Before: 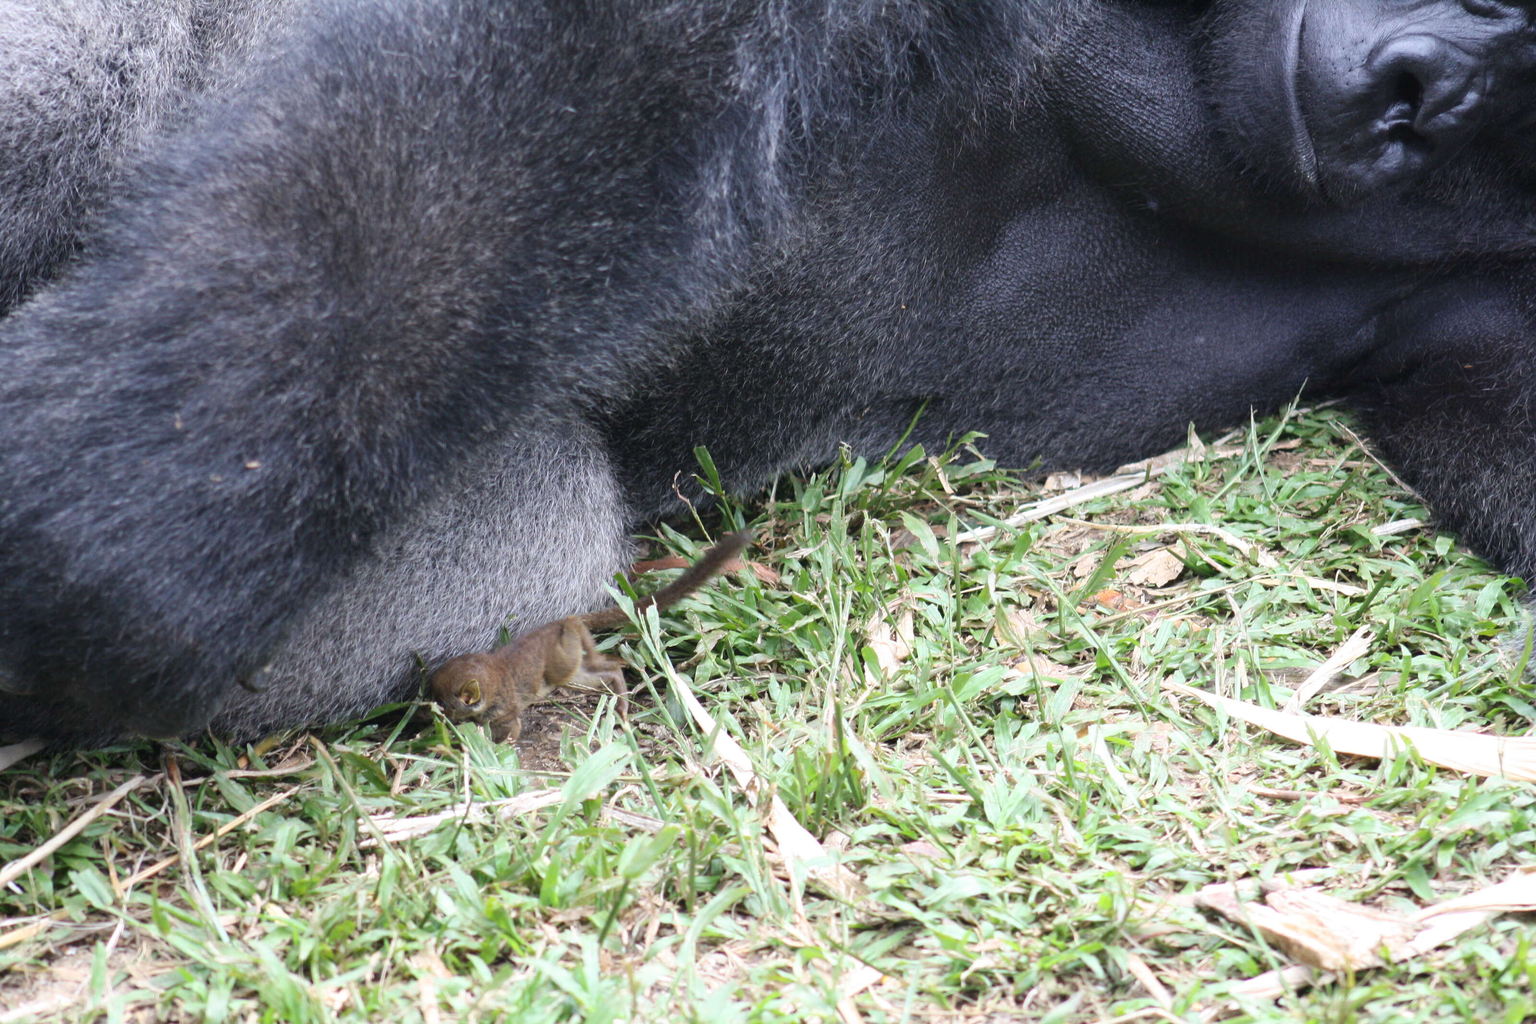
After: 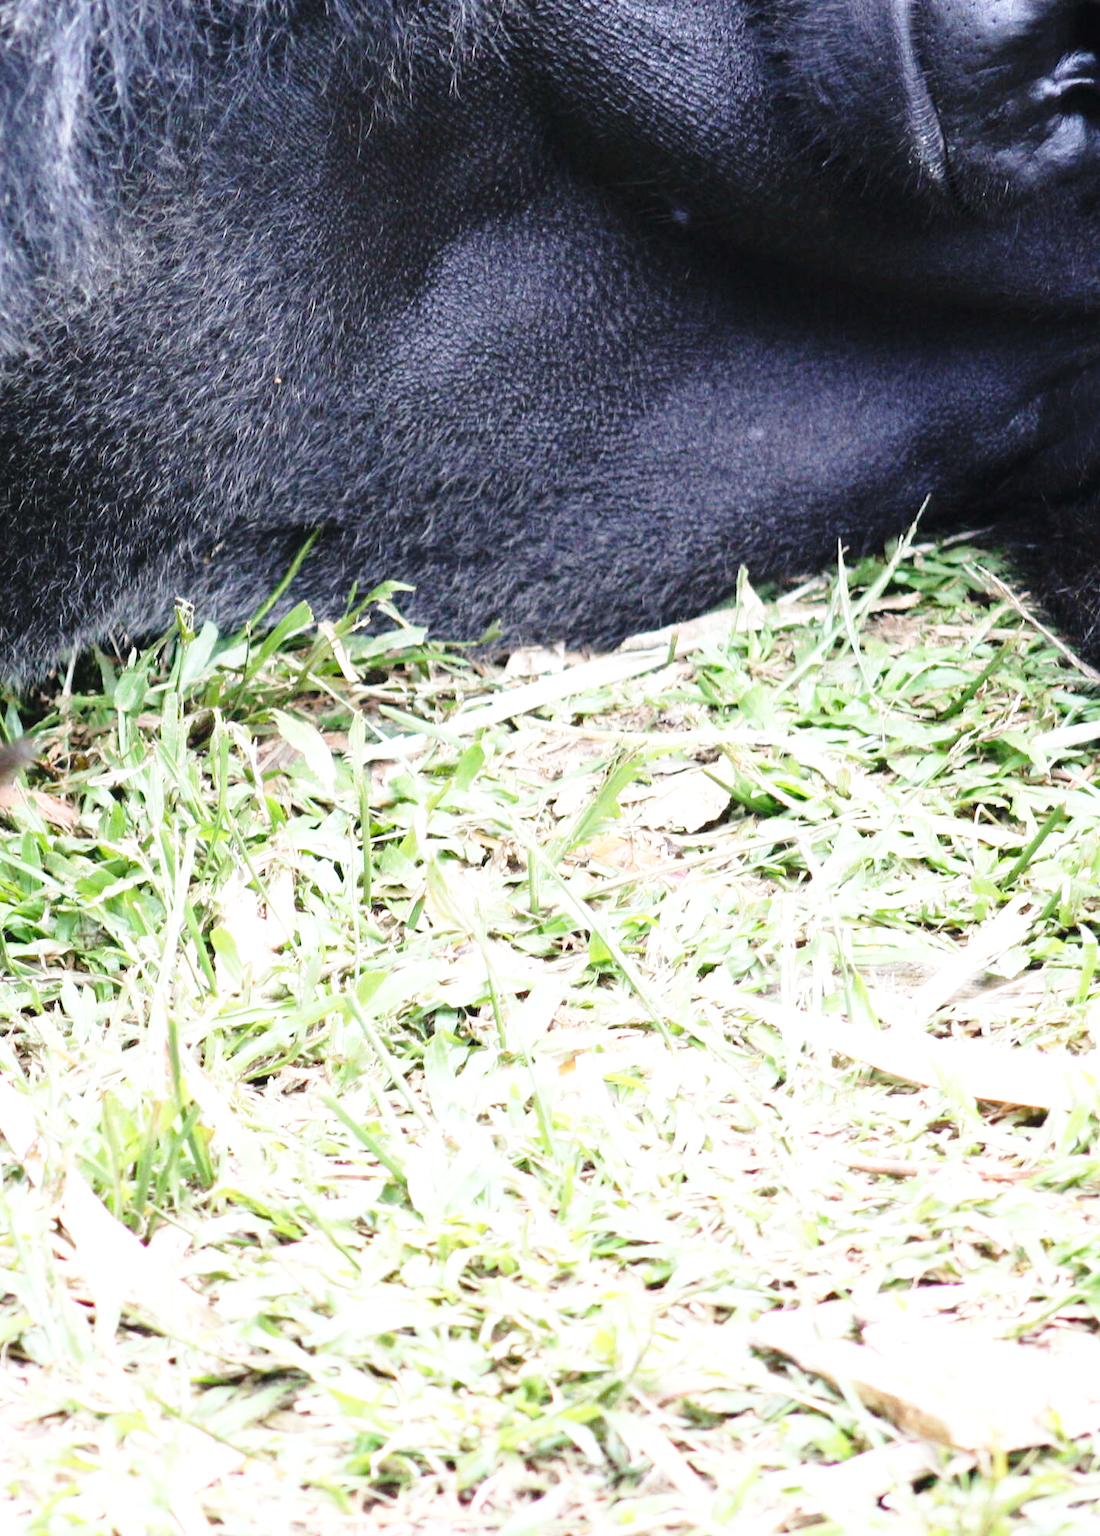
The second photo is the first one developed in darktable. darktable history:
tone equalizer: -8 EV -0.411 EV, -7 EV -0.387 EV, -6 EV -0.336 EV, -5 EV -0.262 EV, -3 EV 0.208 EV, -2 EV 0.349 EV, -1 EV 0.369 EV, +0 EV 0.444 EV
base curve: curves: ch0 [(0, 0) (0.028, 0.03) (0.121, 0.232) (0.46, 0.748) (0.859, 0.968) (1, 1)], preserve colors none
crop: left 47.622%, top 6.96%, right 7.939%
